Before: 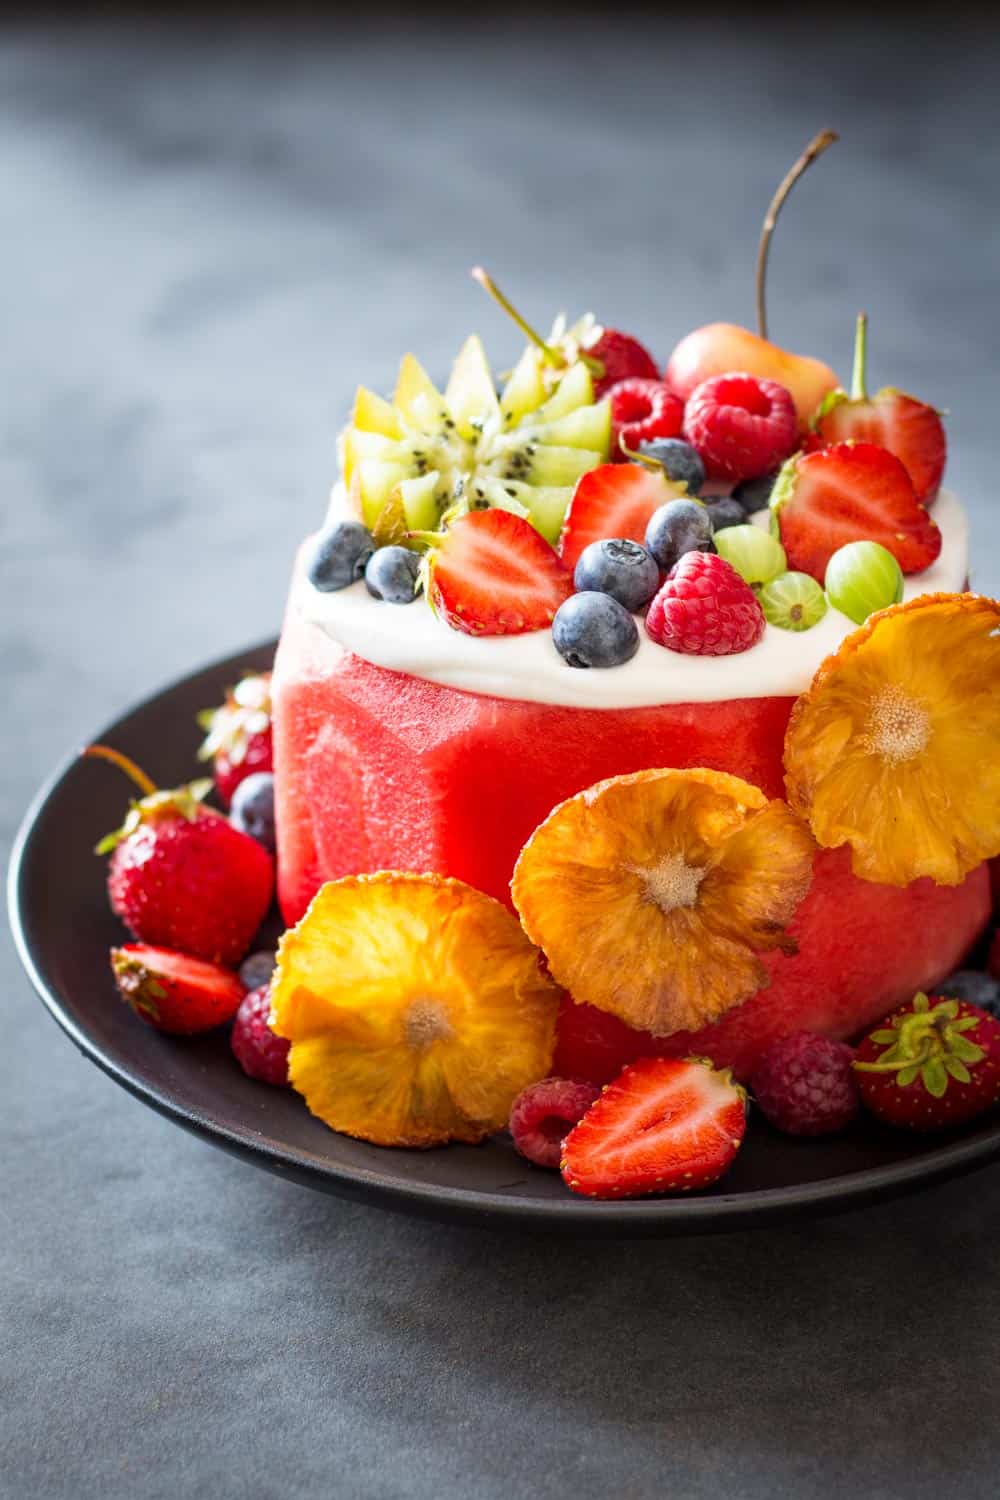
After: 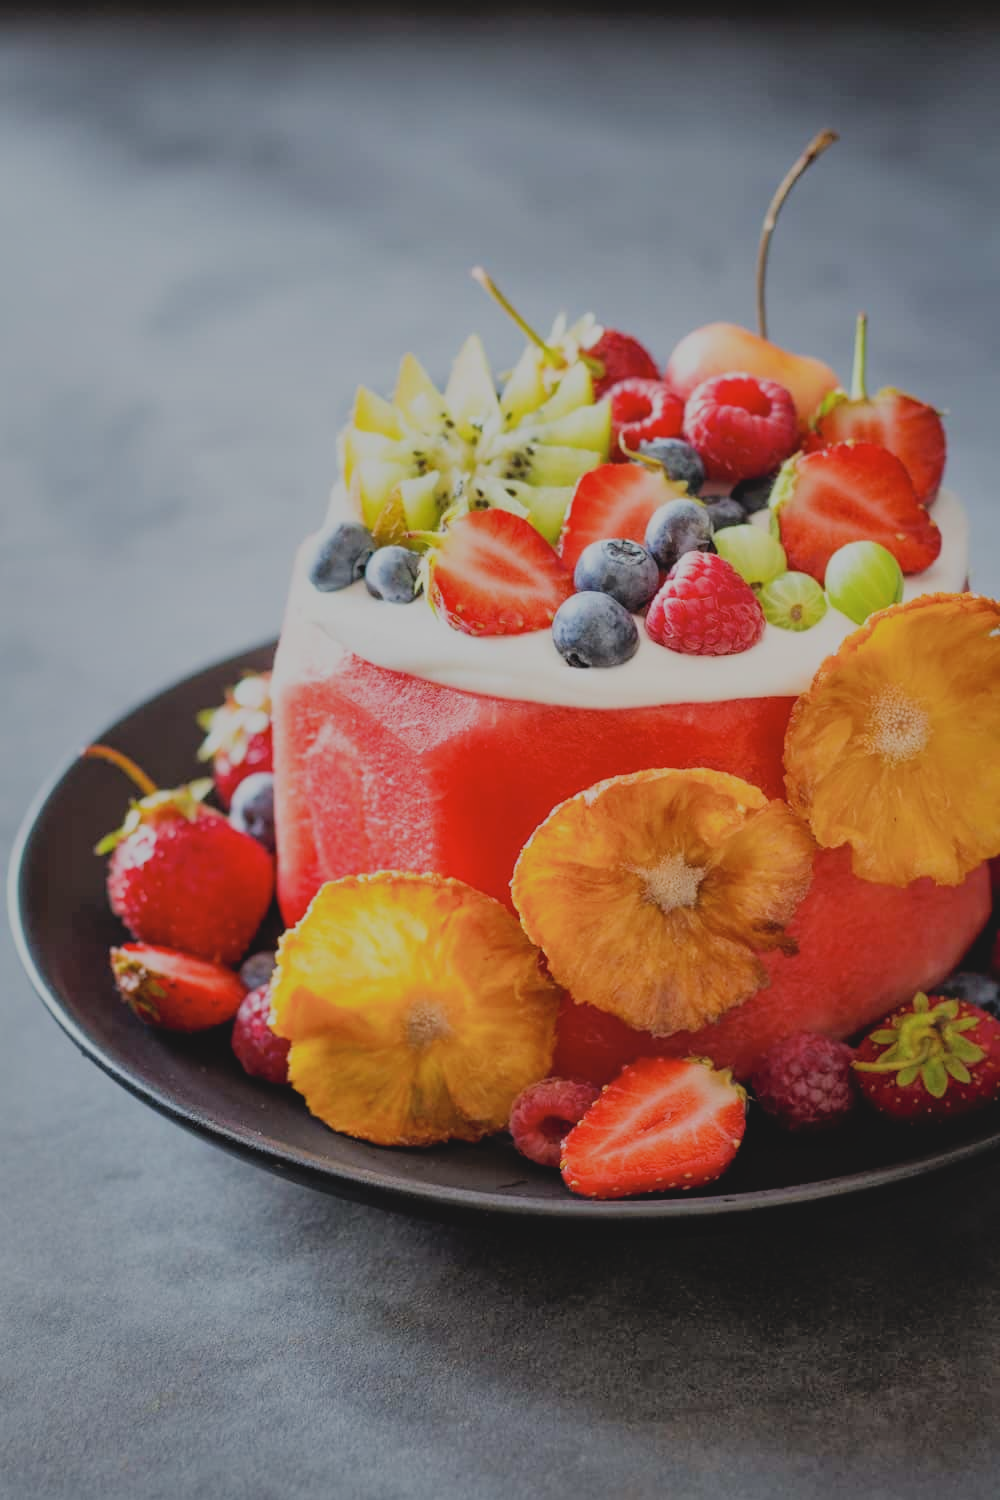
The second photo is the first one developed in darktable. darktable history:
filmic rgb: black relative exposure -6.98 EV, white relative exposure 5.63 EV, hardness 2.86
shadows and highlights: on, module defaults
contrast brightness saturation: contrast -0.1, saturation -0.1
